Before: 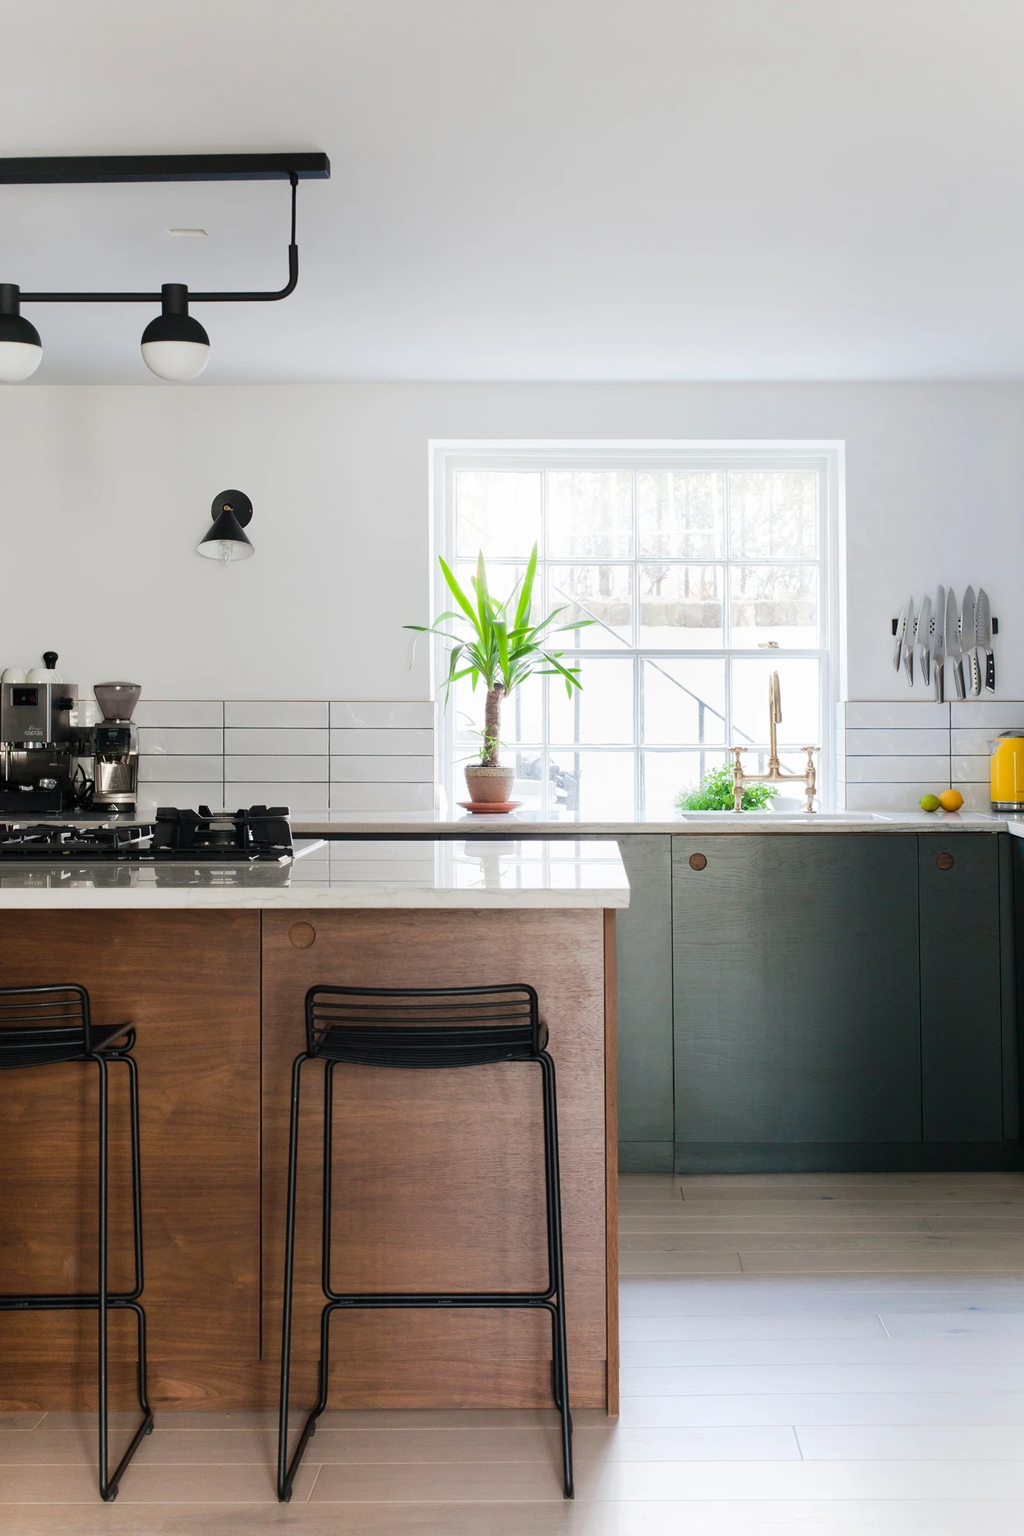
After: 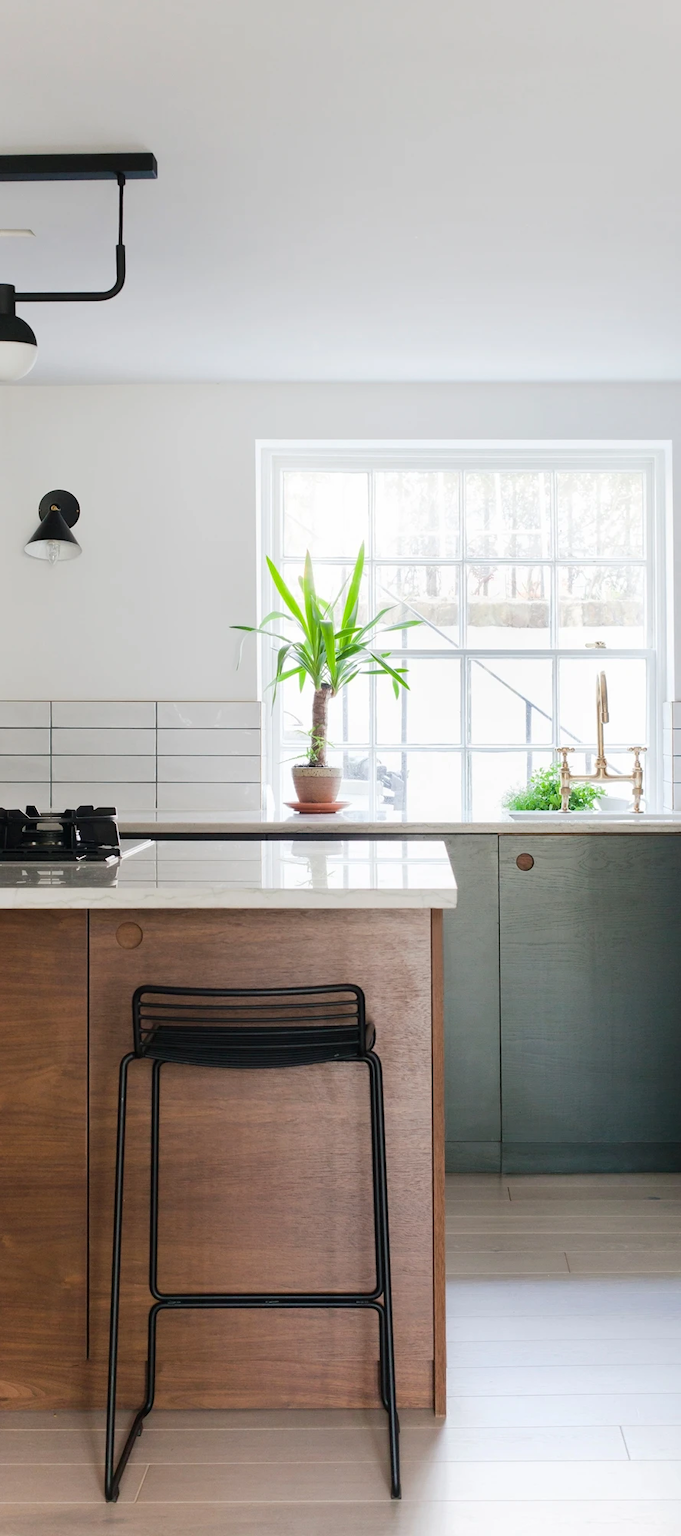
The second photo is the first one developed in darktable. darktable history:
white balance: emerald 1
crop: left 16.899%, right 16.556%
